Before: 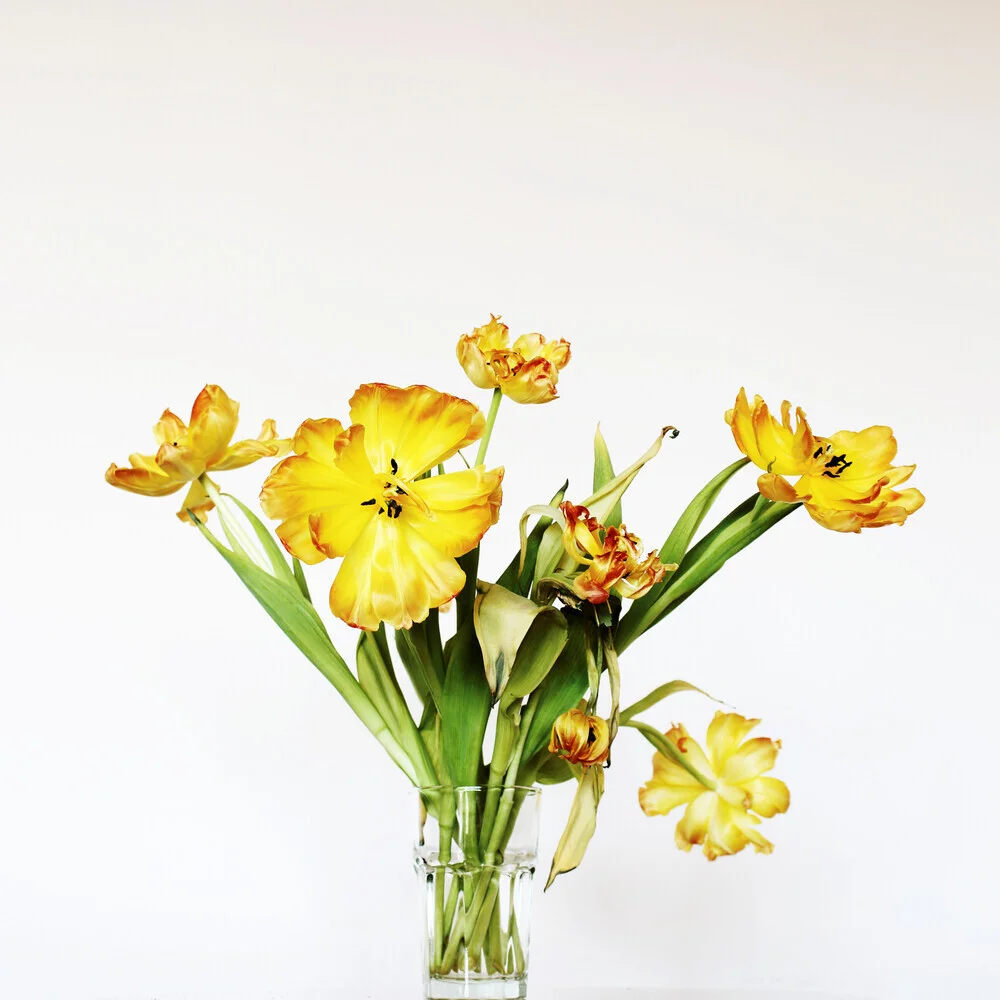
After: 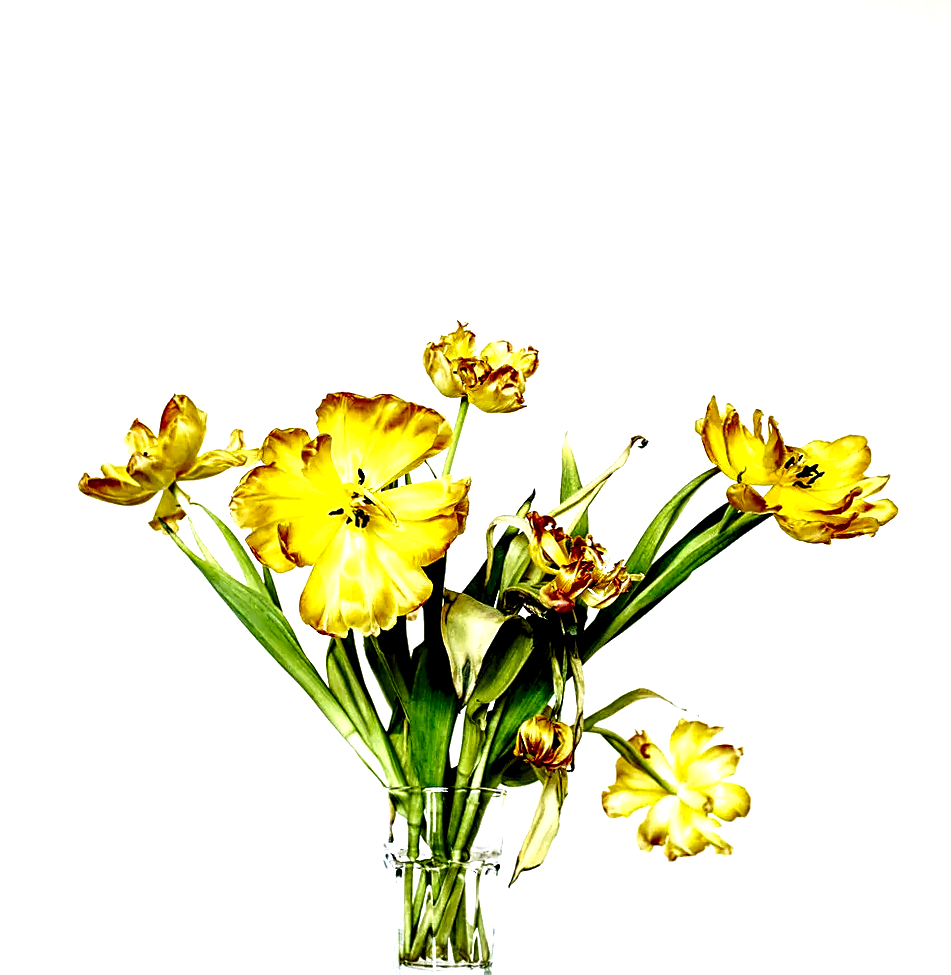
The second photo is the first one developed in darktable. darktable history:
tone equalizer: on, module defaults
exposure: black level correction -0.005, exposure 0.622 EV, compensate highlight preservation false
color correction: highlights a* 0.816, highlights b* 2.78, saturation 1.1
rotate and perspective: rotation 0.074°, lens shift (vertical) 0.096, lens shift (horizontal) -0.041, crop left 0.043, crop right 0.952, crop top 0.024, crop bottom 0.979
sharpen: on, module defaults
local contrast: shadows 185%, detail 225%
velvia: on, module defaults
white balance: red 0.974, blue 1.044
